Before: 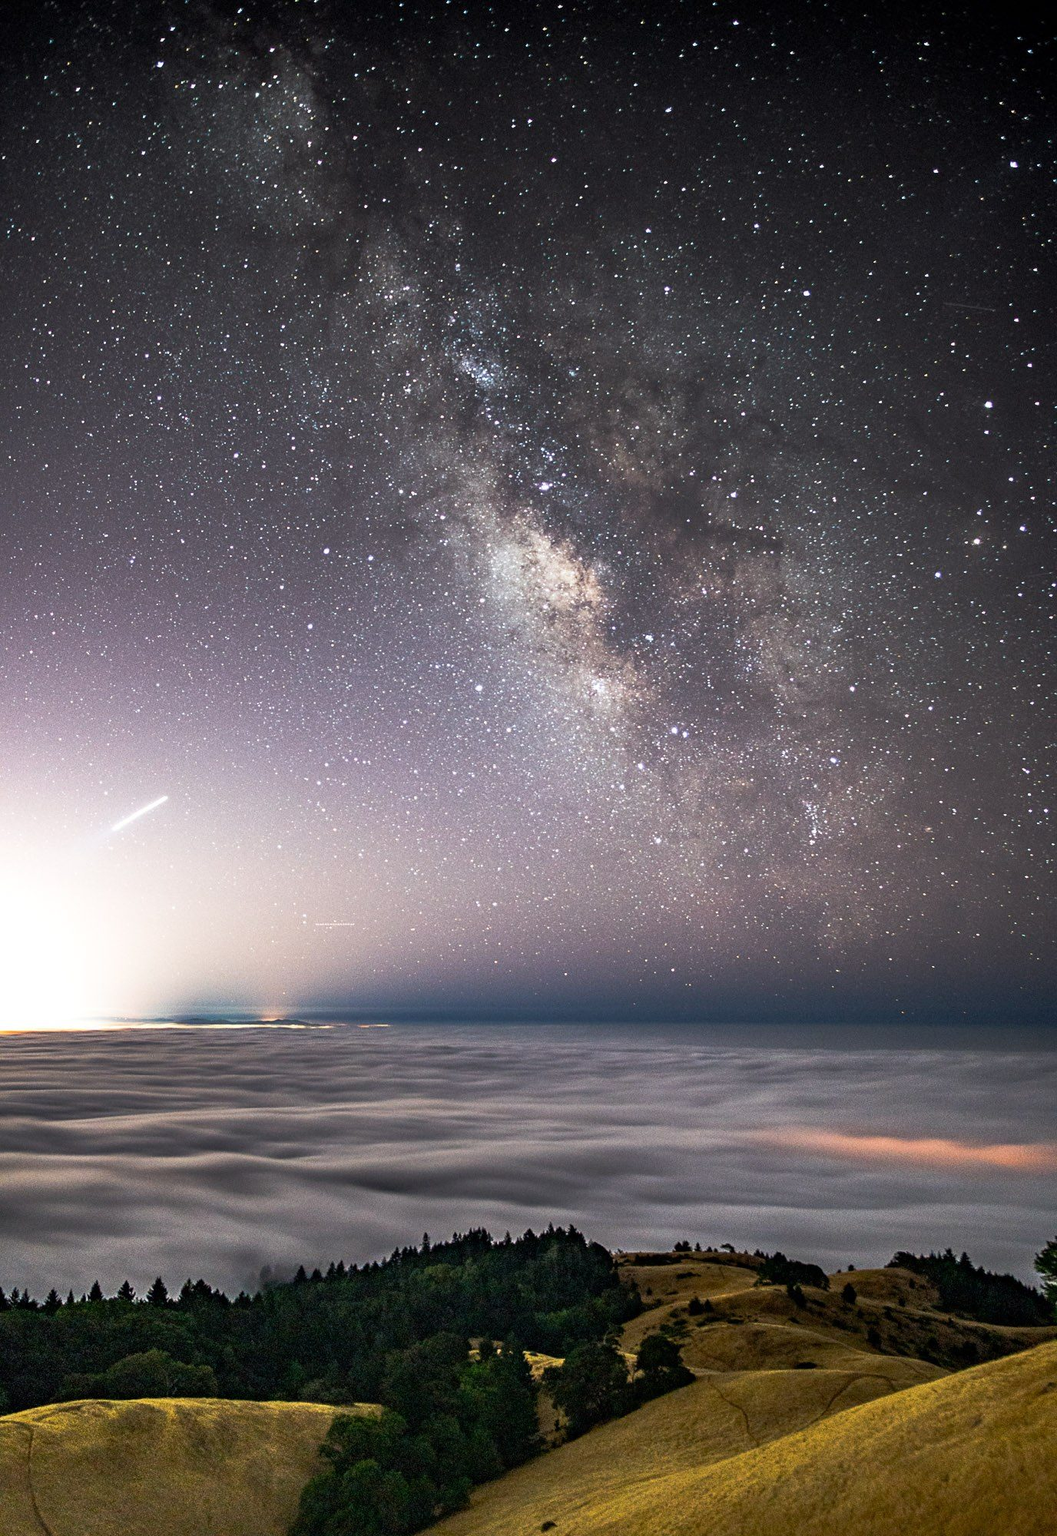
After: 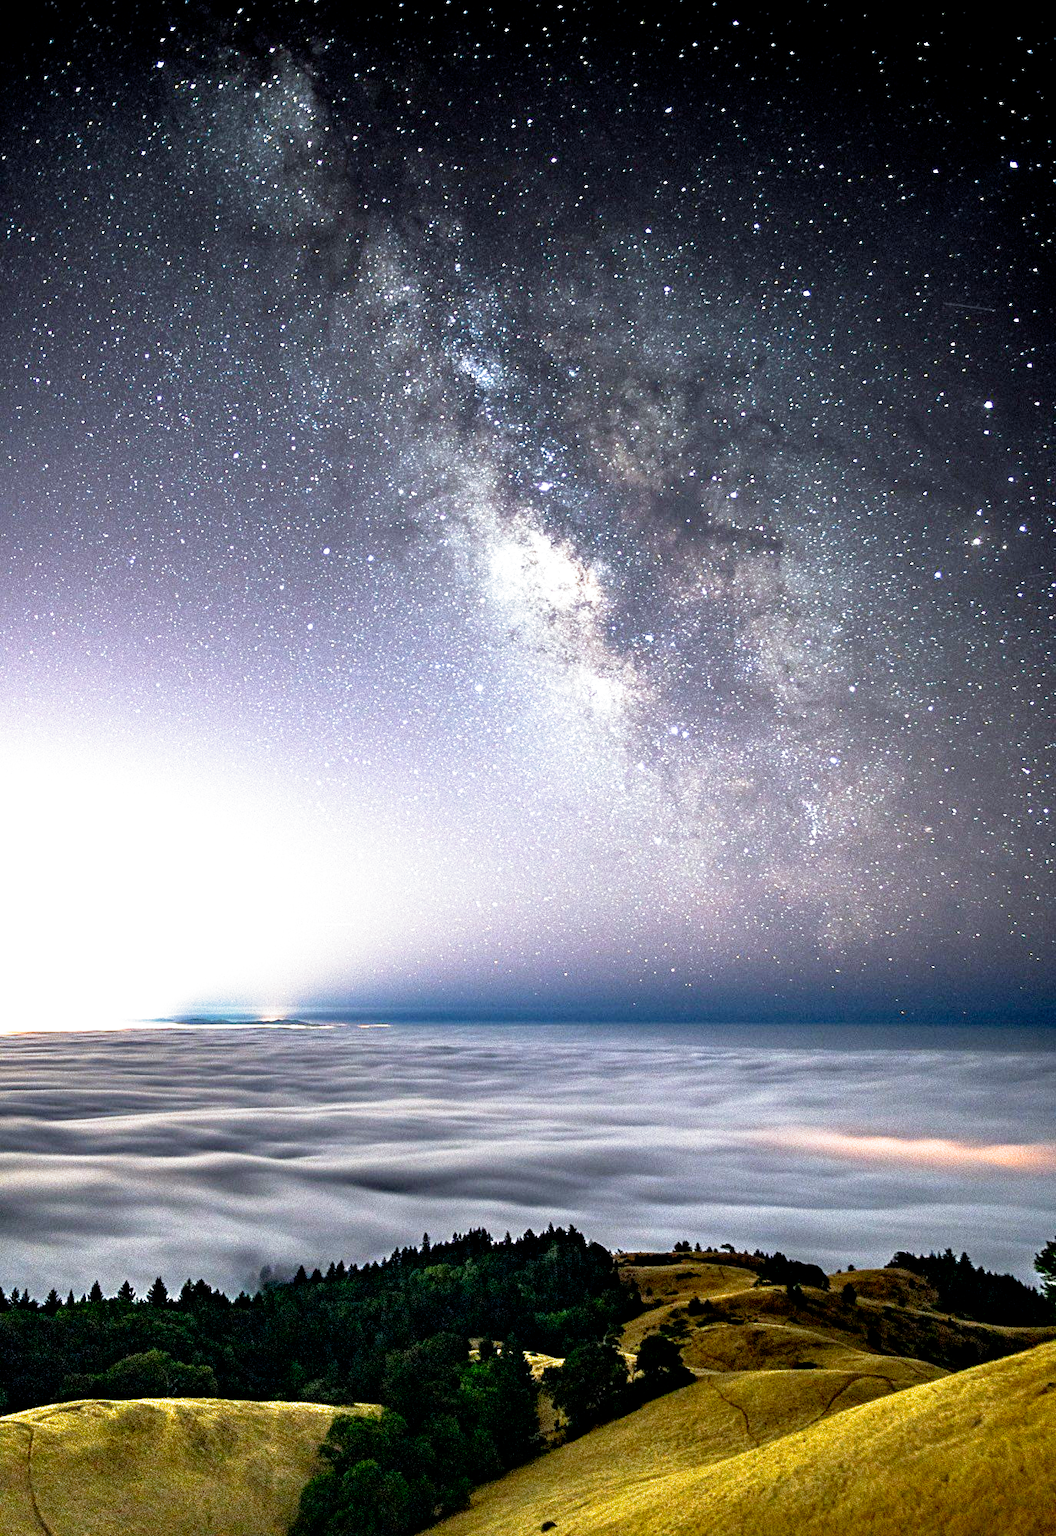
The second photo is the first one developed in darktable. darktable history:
white balance: red 0.925, blue 1.046
filmic rgb: middle gray luminance 8.8%, black relative exposure -6.3 EV, white relative exposure 2.7 EV, threshold 6 EV, target black luminance 0%, hardness 4.74, latitude 73.47%, contrast 1.332, shadows ↔ highlights balance 10.13%, add noise in highlights 0, preserve chrominance no, color science v3 (2019), use custom middle-gray values true, iterations of high-quality reconstruction 0, contrast in highlights soft, enable highlight reconstruction true
